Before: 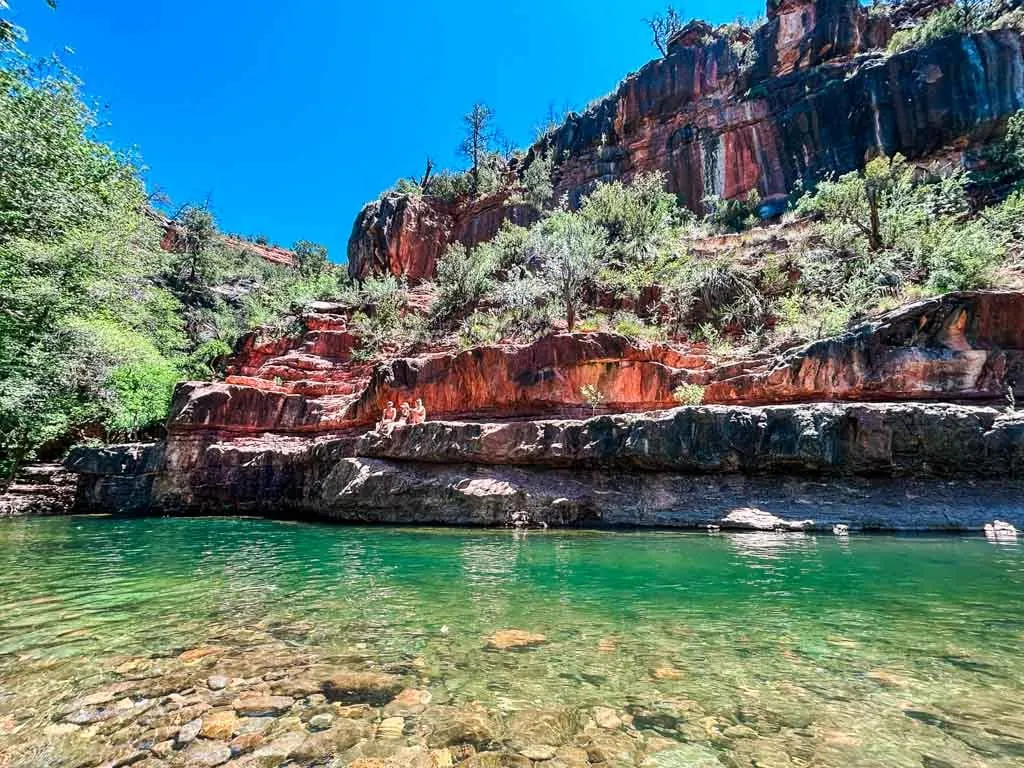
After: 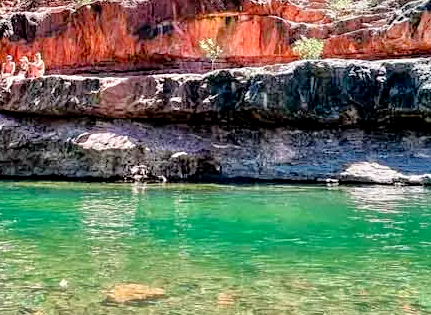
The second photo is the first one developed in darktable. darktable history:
tone equalizer: -7 EV 0.15 EV, -6 EV 0.6 EV, -5 EV 1.15 EV, -4 EV 1.33 EV, -3 EV 1.15 EV, -2 EV 0.6 EV, -1 EV 0.15 EV, mask exposure compensation -0.5 EV
exposure: black level correction 0.006, exposure -0.226 EV, compensate highlight preservation false
crop: left 37.221%, top 45.169%, right 20.63%, bottom 13.777%
